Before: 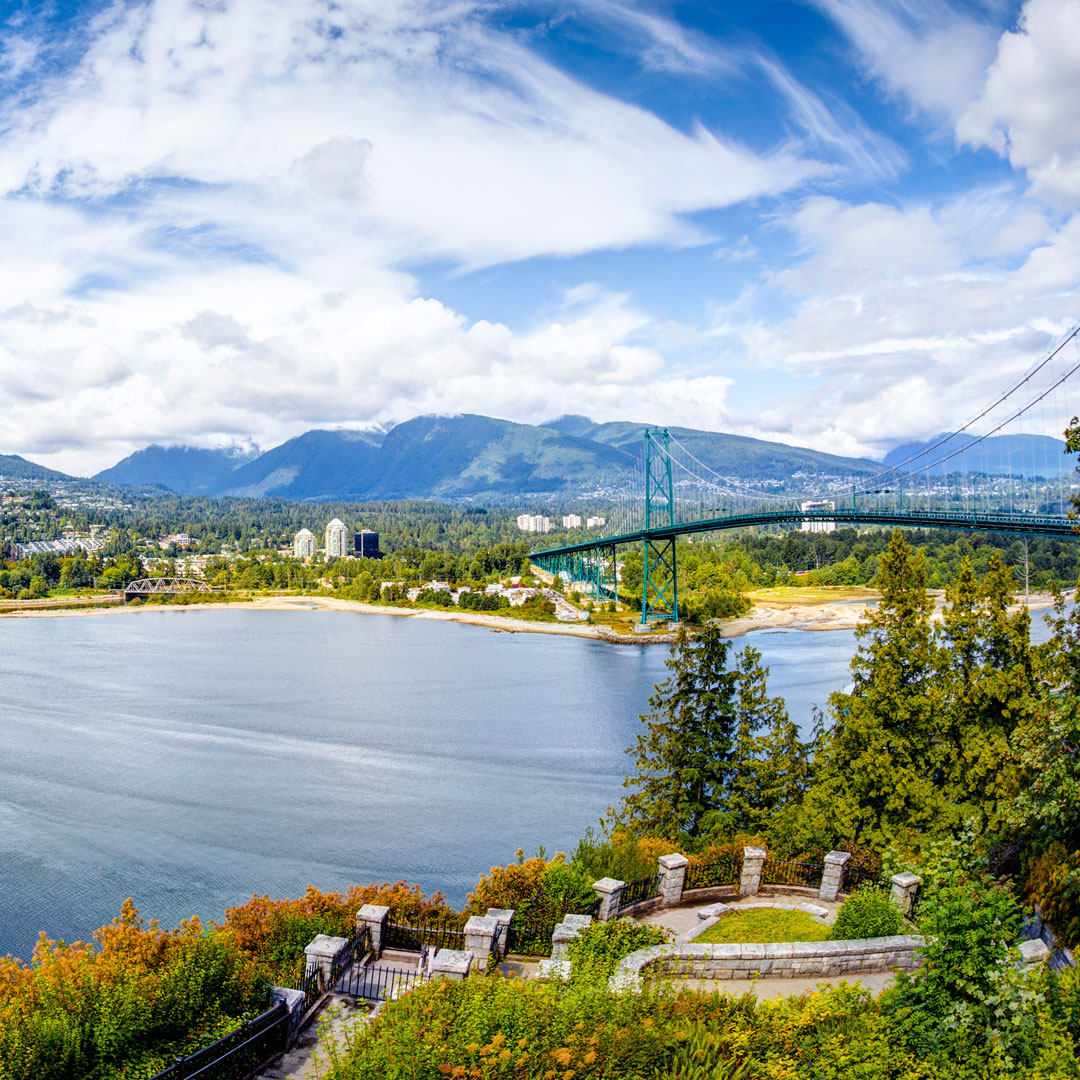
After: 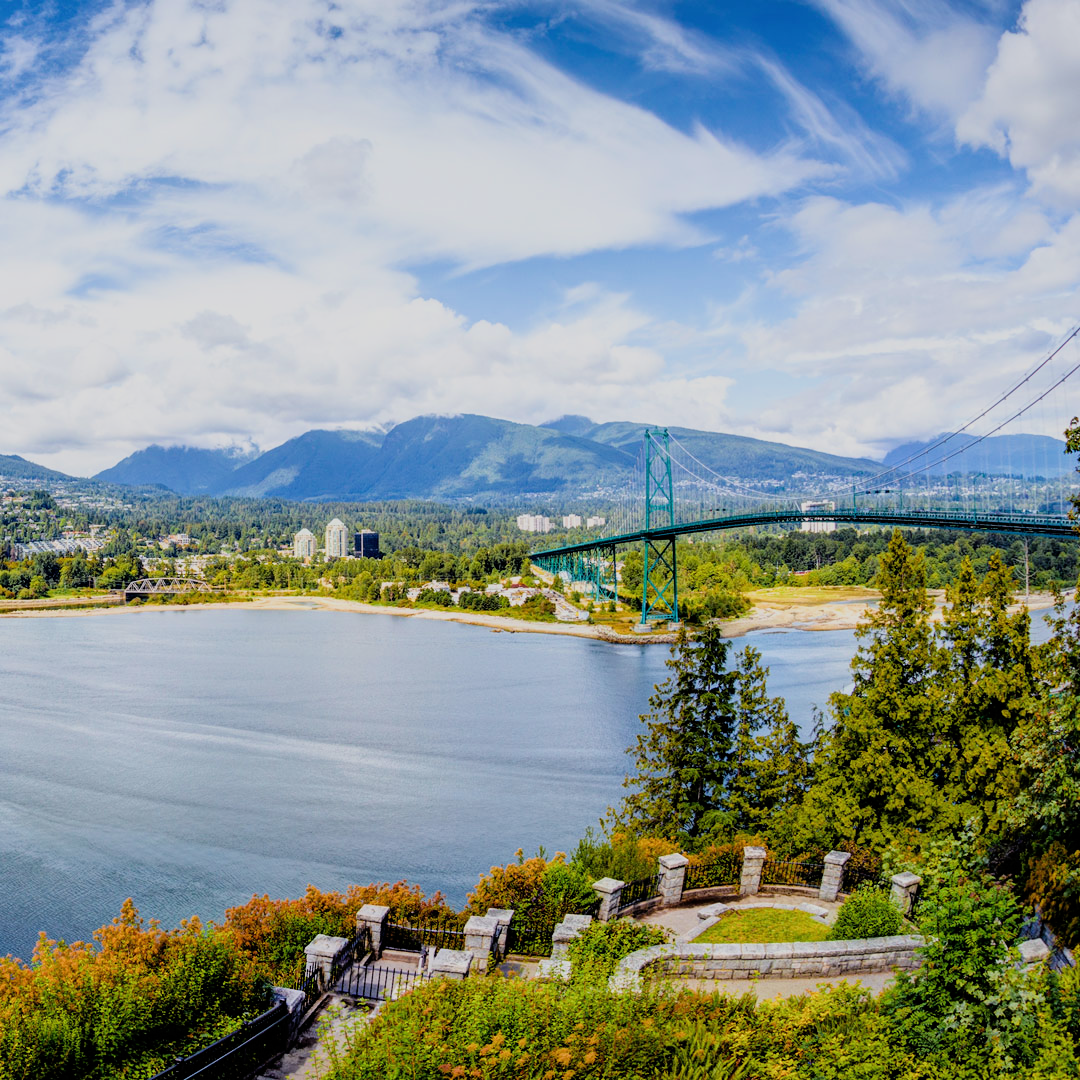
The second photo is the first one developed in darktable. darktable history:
filmic rgb: black relative exposure -7.94 EV, white relative exposure 4.15 EV, hardness 4.07, latitude 52.11%, contrast 1.008, shadows ↔ highlights balance 5.28%, color science v5 (2021), contrast in shadows safe, contrast in highlights safe
